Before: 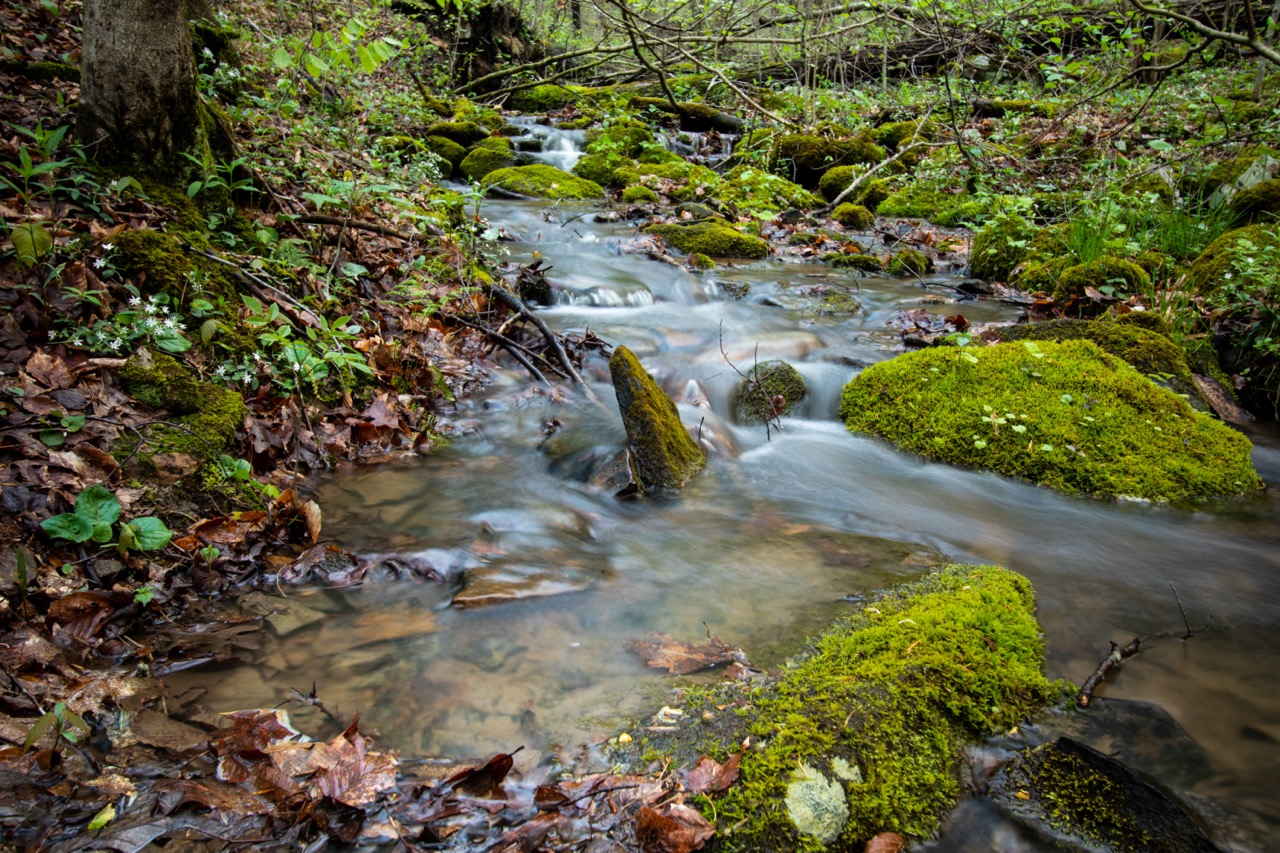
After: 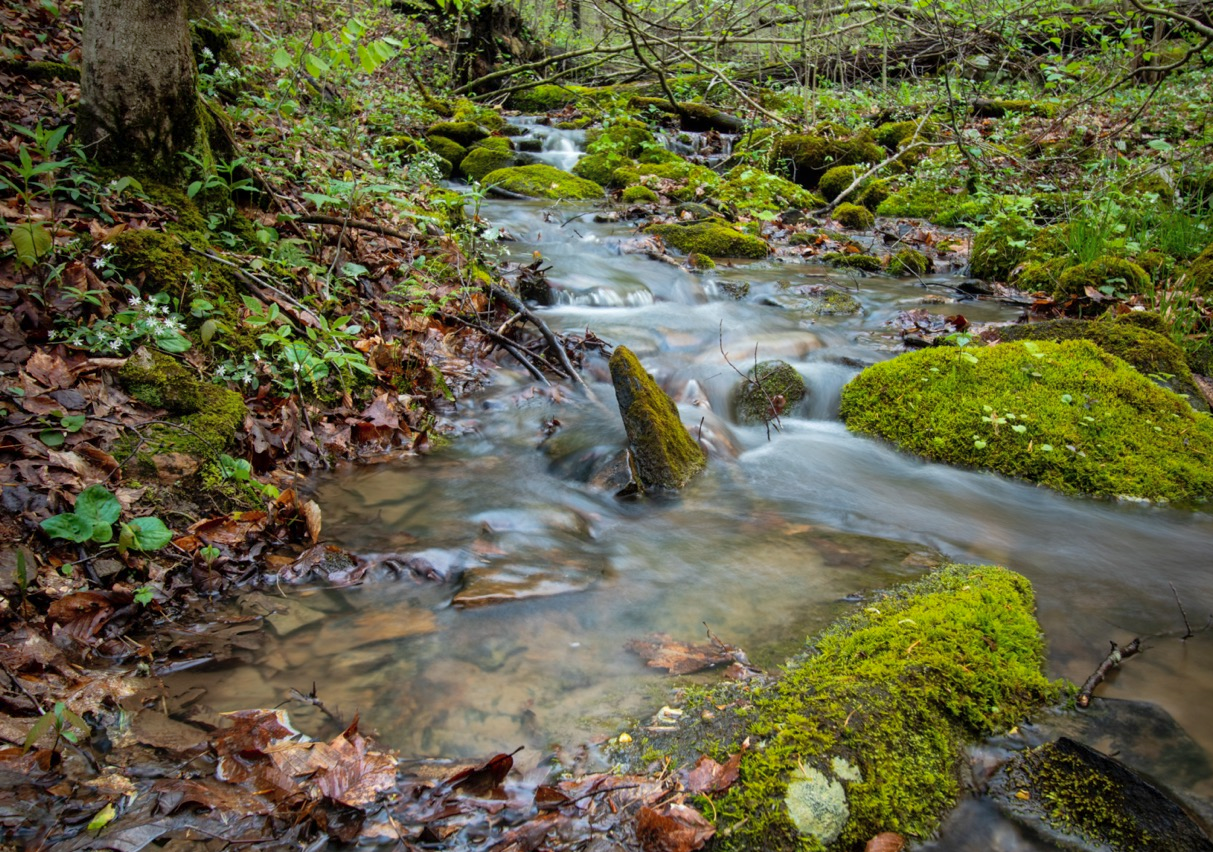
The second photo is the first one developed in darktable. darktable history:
shadows and highlights: on, module defaults
crop and rotate: right 5.167%
bloom: size 5%, threshold 95%, strength 15%
